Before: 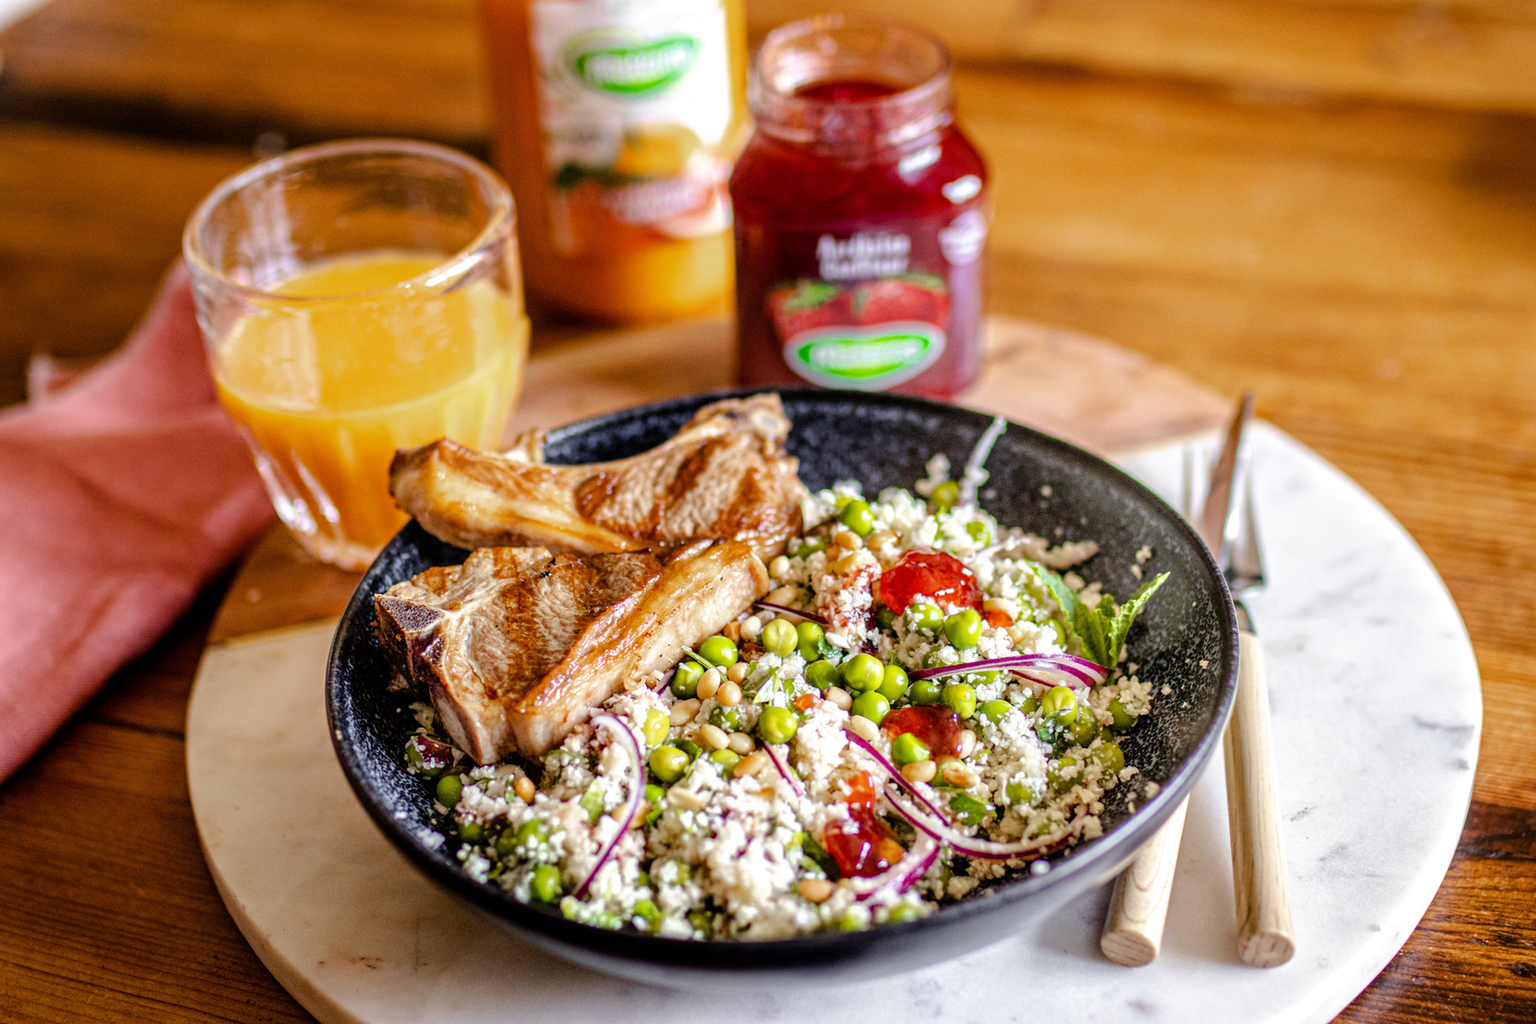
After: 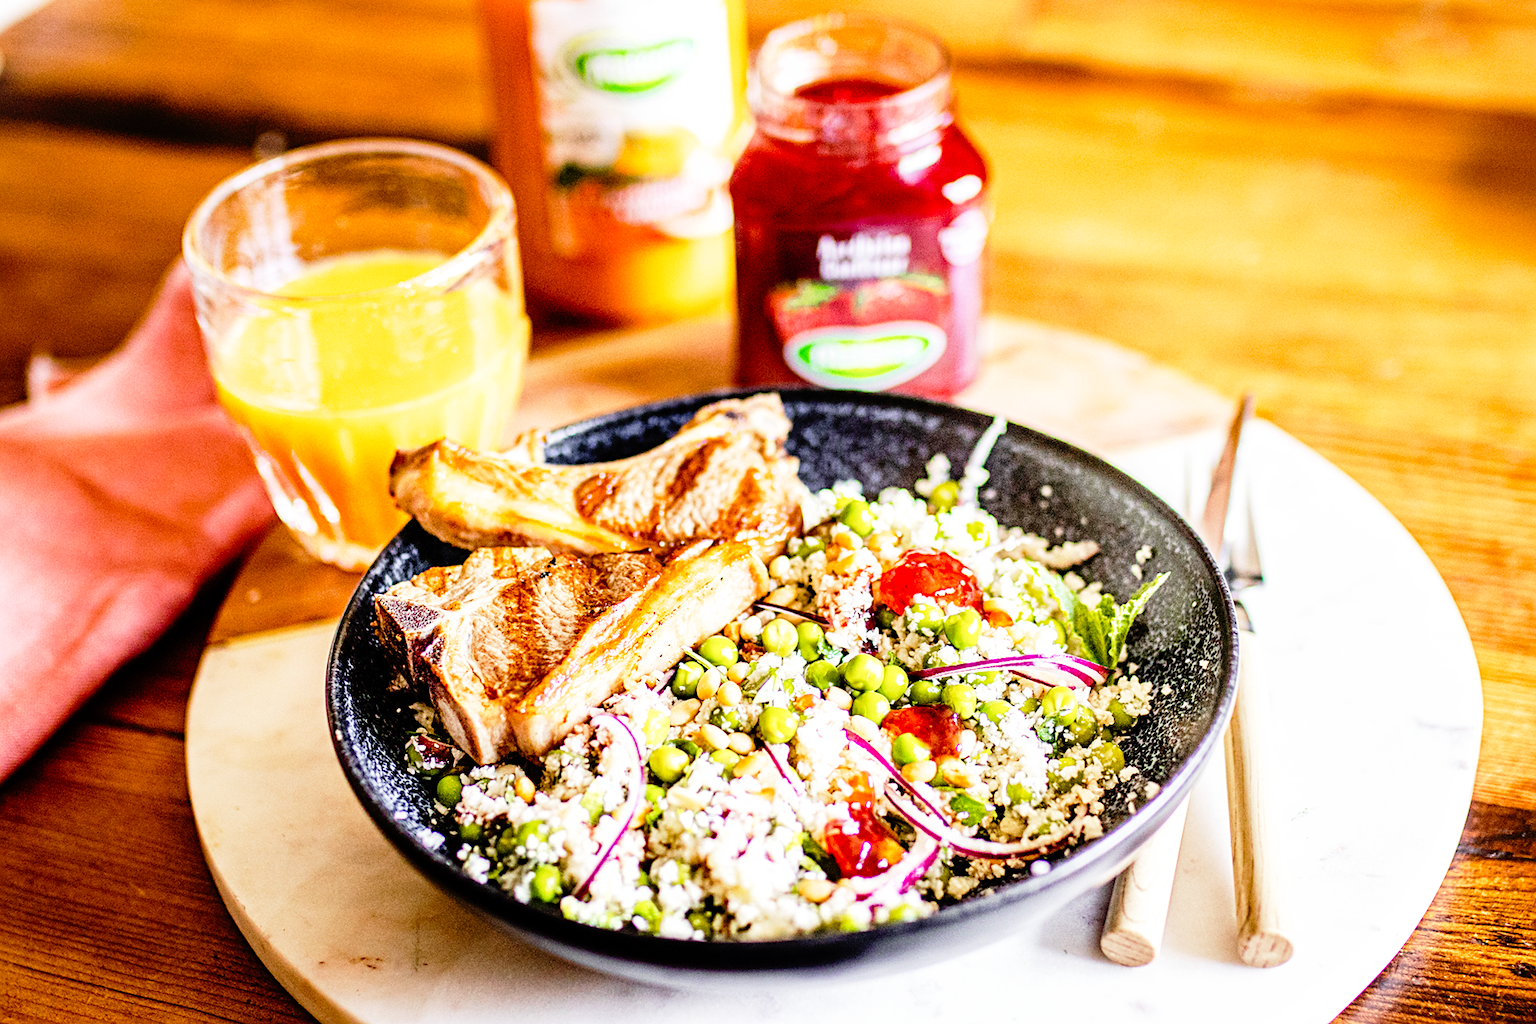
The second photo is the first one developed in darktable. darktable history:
exposure: compensate exposure bias true, compensate highlight preservation false
sharpen: on, module defaults
base curve: curves: ch0 [(0, 0) (0.012, 0.01) (0.073, 0.168) (0.31, 0.711) (0.645, 0.957) (1, 1)], preserve colors none
